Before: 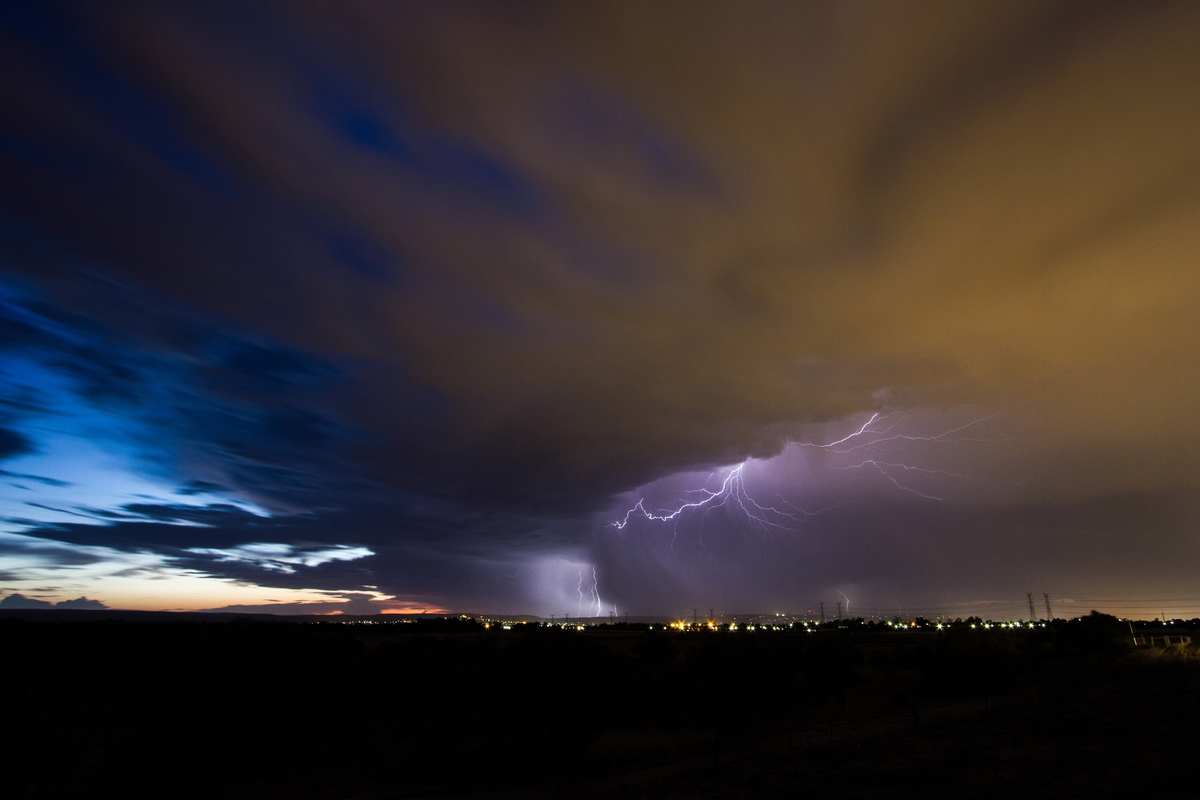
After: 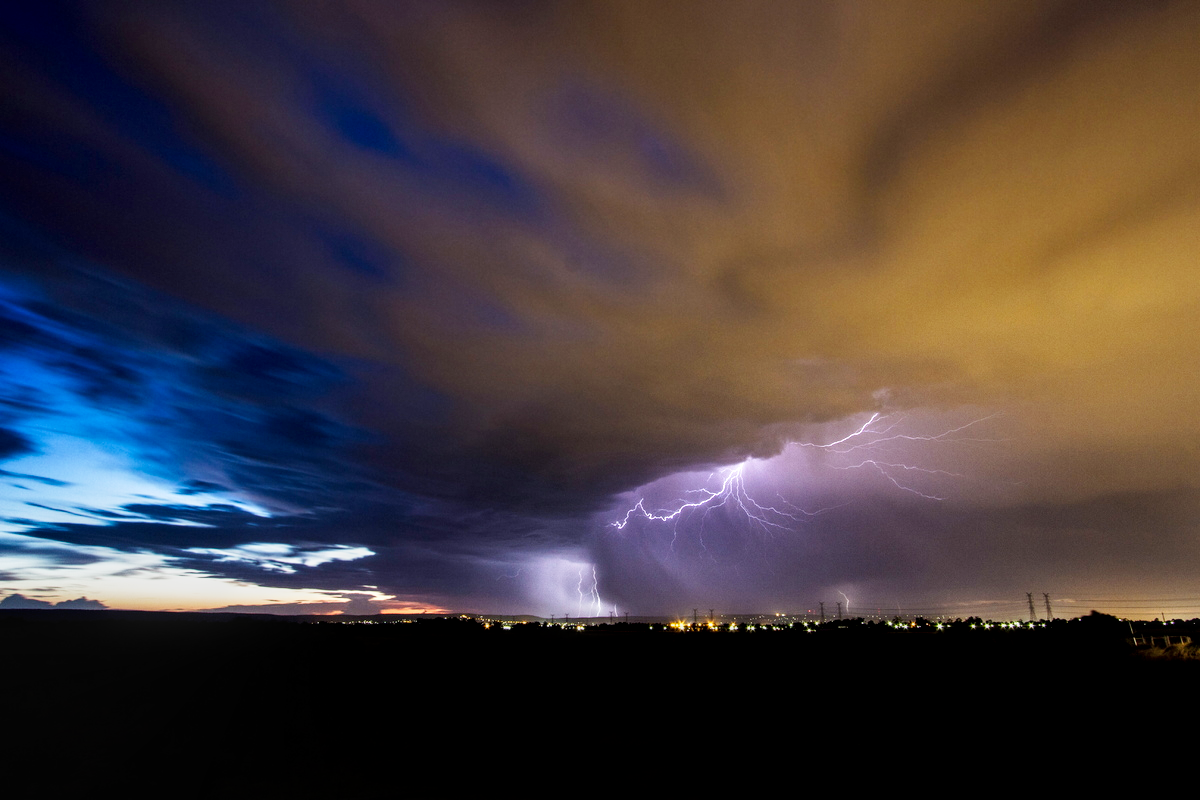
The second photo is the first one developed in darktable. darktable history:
base curve: curves: ch0 [(0, 0) (0.005, 0.002) (0.15, 0.3) (0.4, 0.7) (0.75, 0.95) (1, 1)], preserve colors none
local contrast: on, module defaults
